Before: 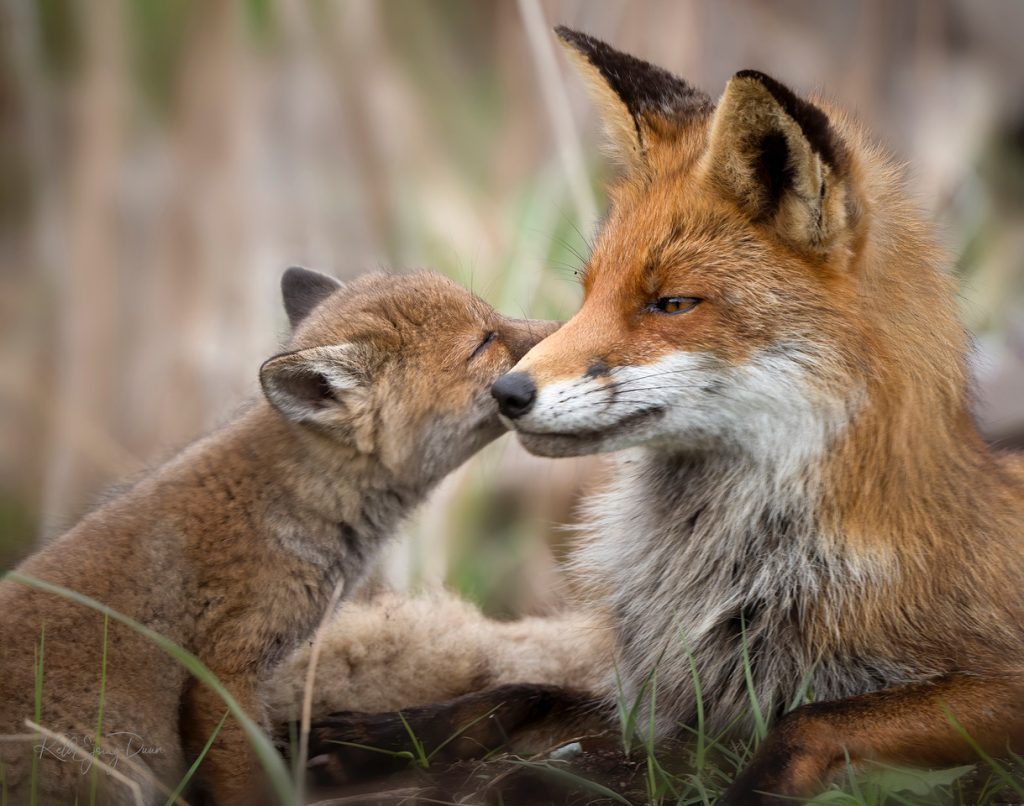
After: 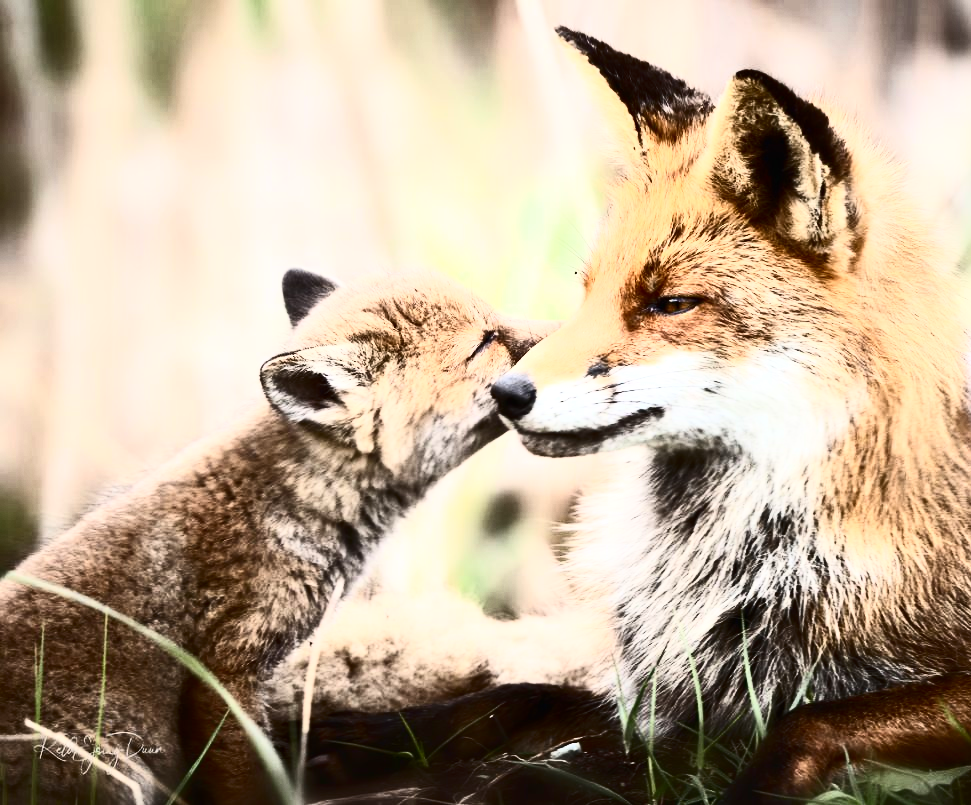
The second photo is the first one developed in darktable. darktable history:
crop and rotate: right 5.167%
exposure: black level correction -0.002, exposure 0.54 EV, compensate highlight preservation false
contrast brightness saturation: contrast 0.93, brightness 0.2
